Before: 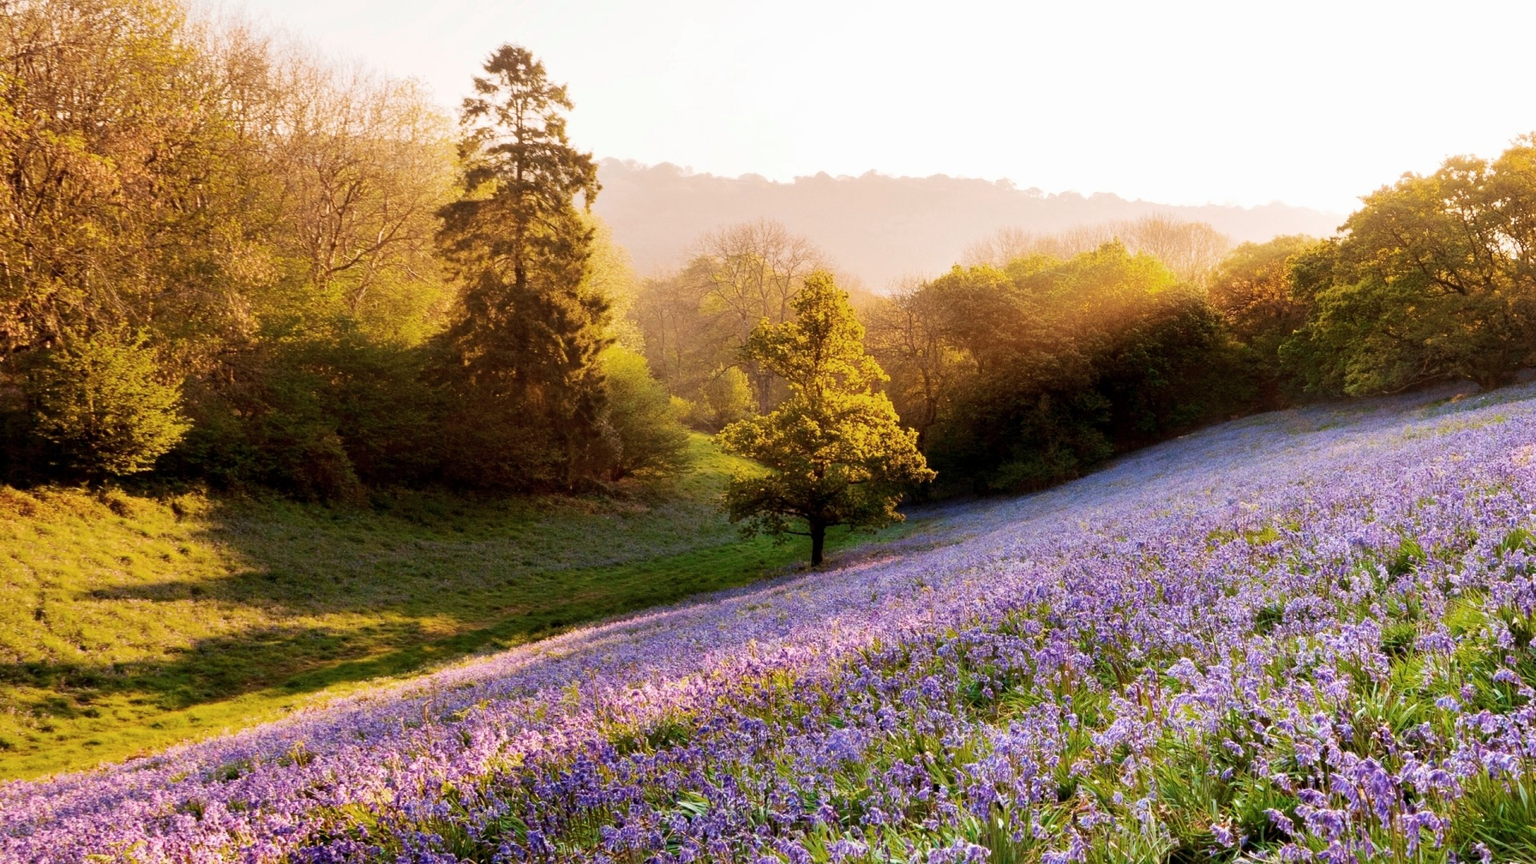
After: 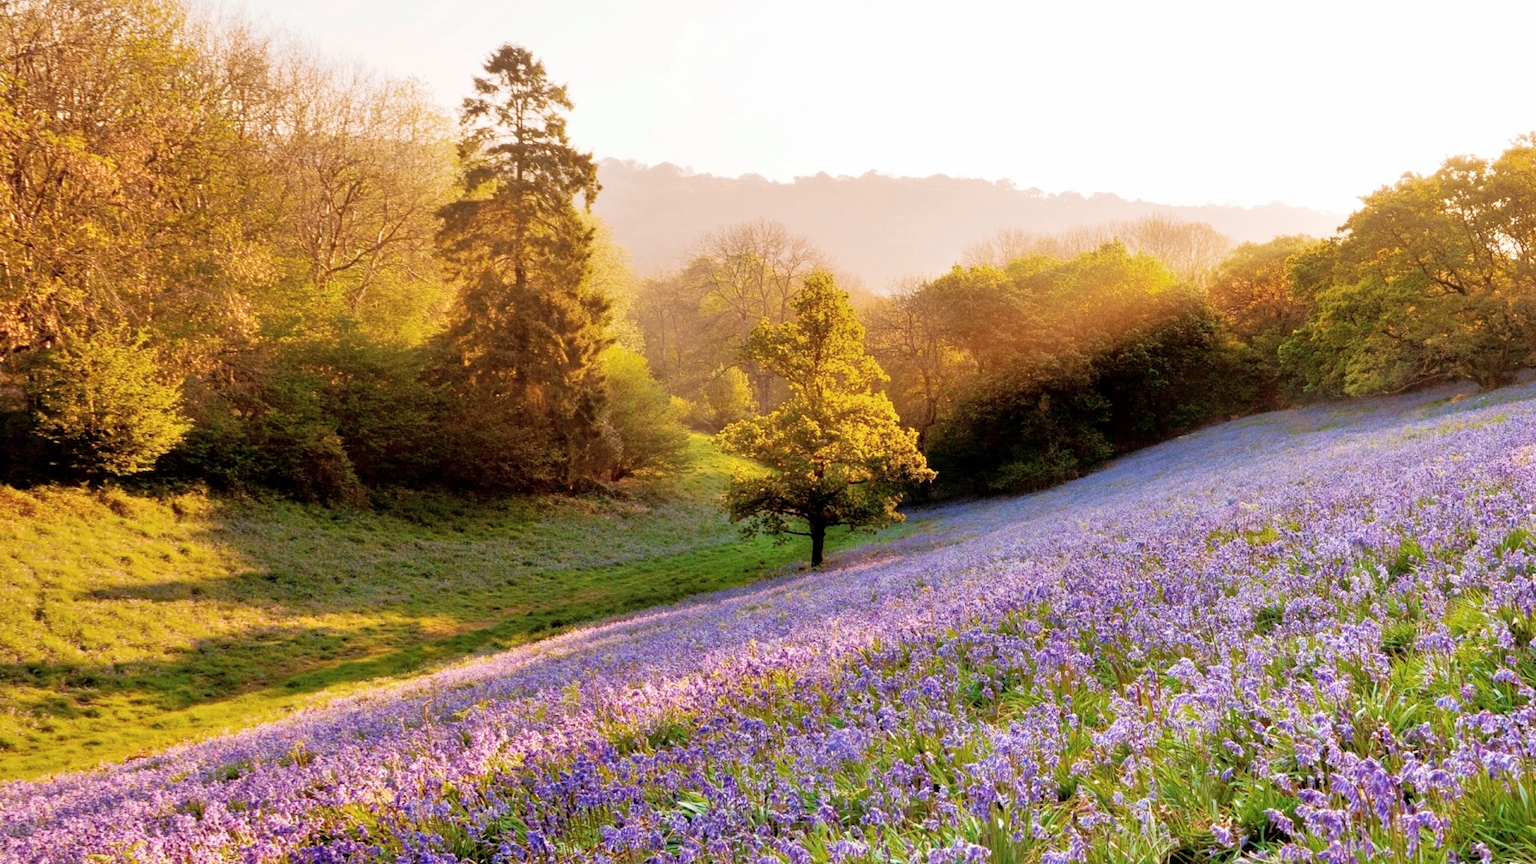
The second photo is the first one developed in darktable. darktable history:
tone equalizer: -7 EV 0.159 EV, -6 EV 0.583 EV, -5 EV 1.16 EV, -4 EV 1.29 EV, -3 EV 1.17 EV, -2 EV 0.6 EV, -1 EV 0.147 EV
